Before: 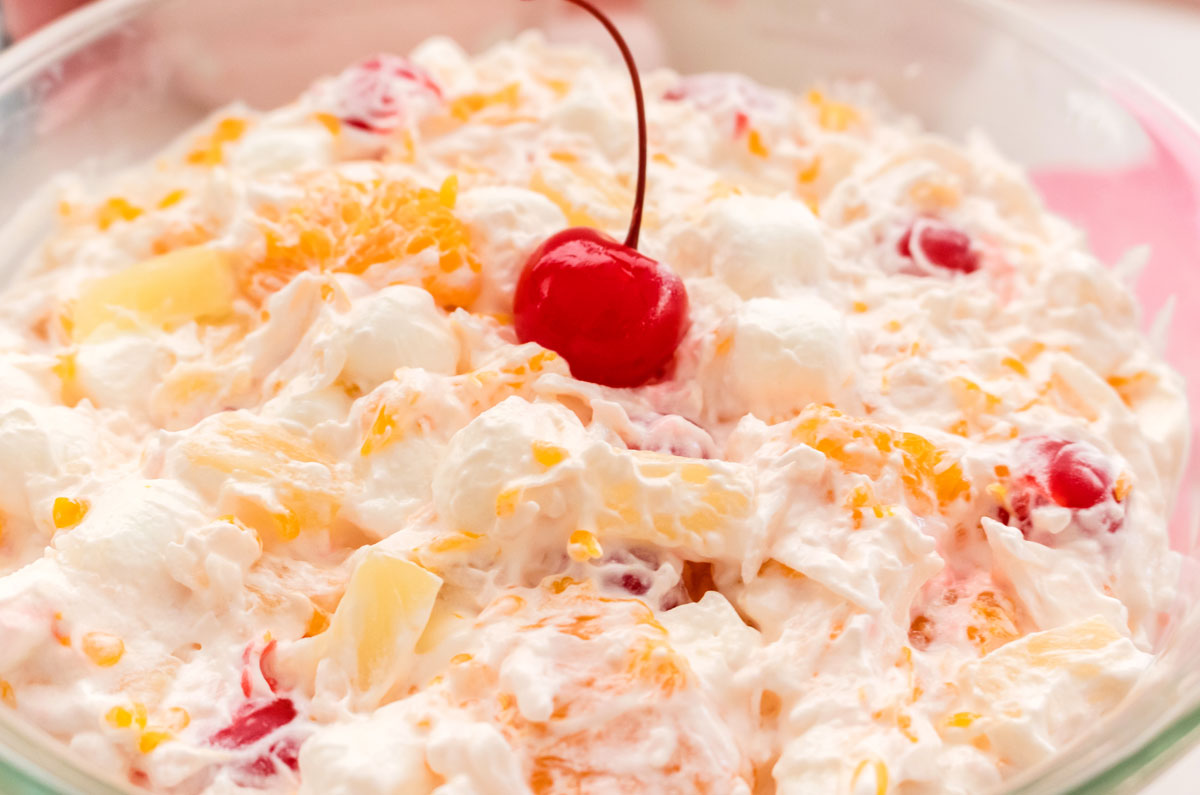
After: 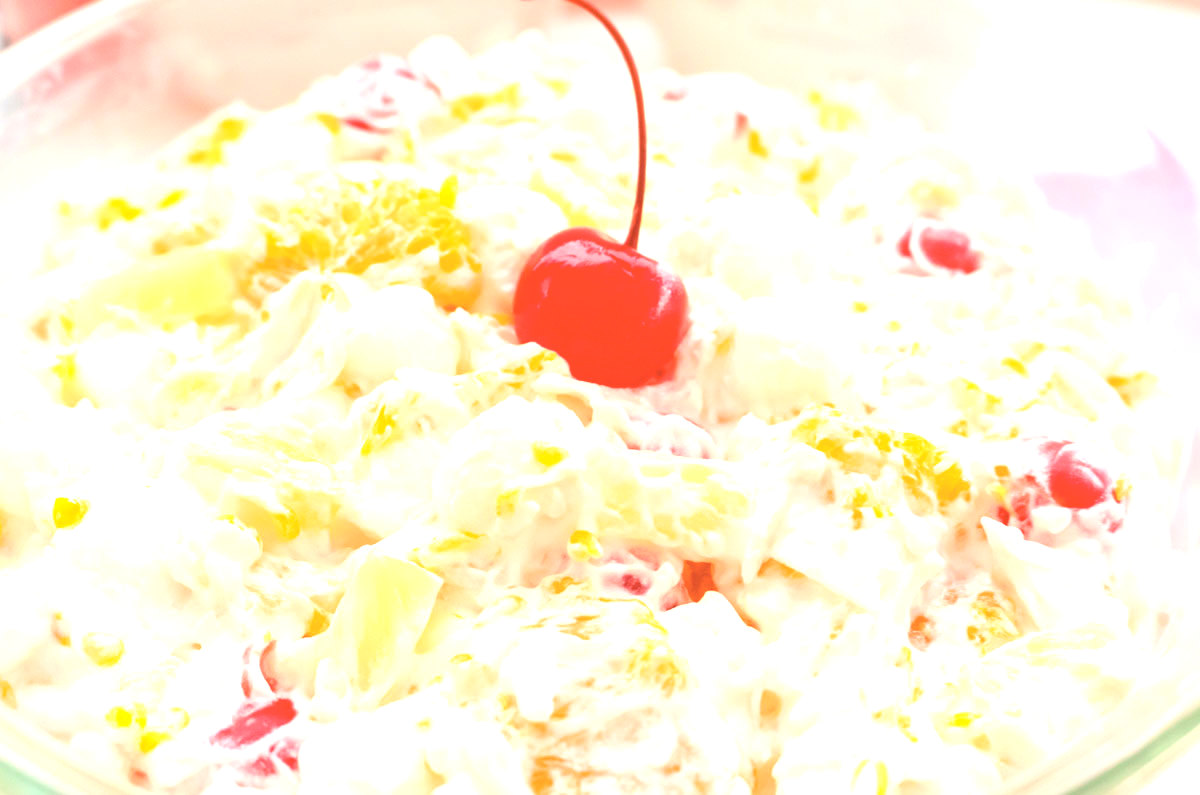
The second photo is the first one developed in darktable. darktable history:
contrast brightness saturation: brightness 0.281
exposure: exposure 1 EV, compensate highlight preservation false
